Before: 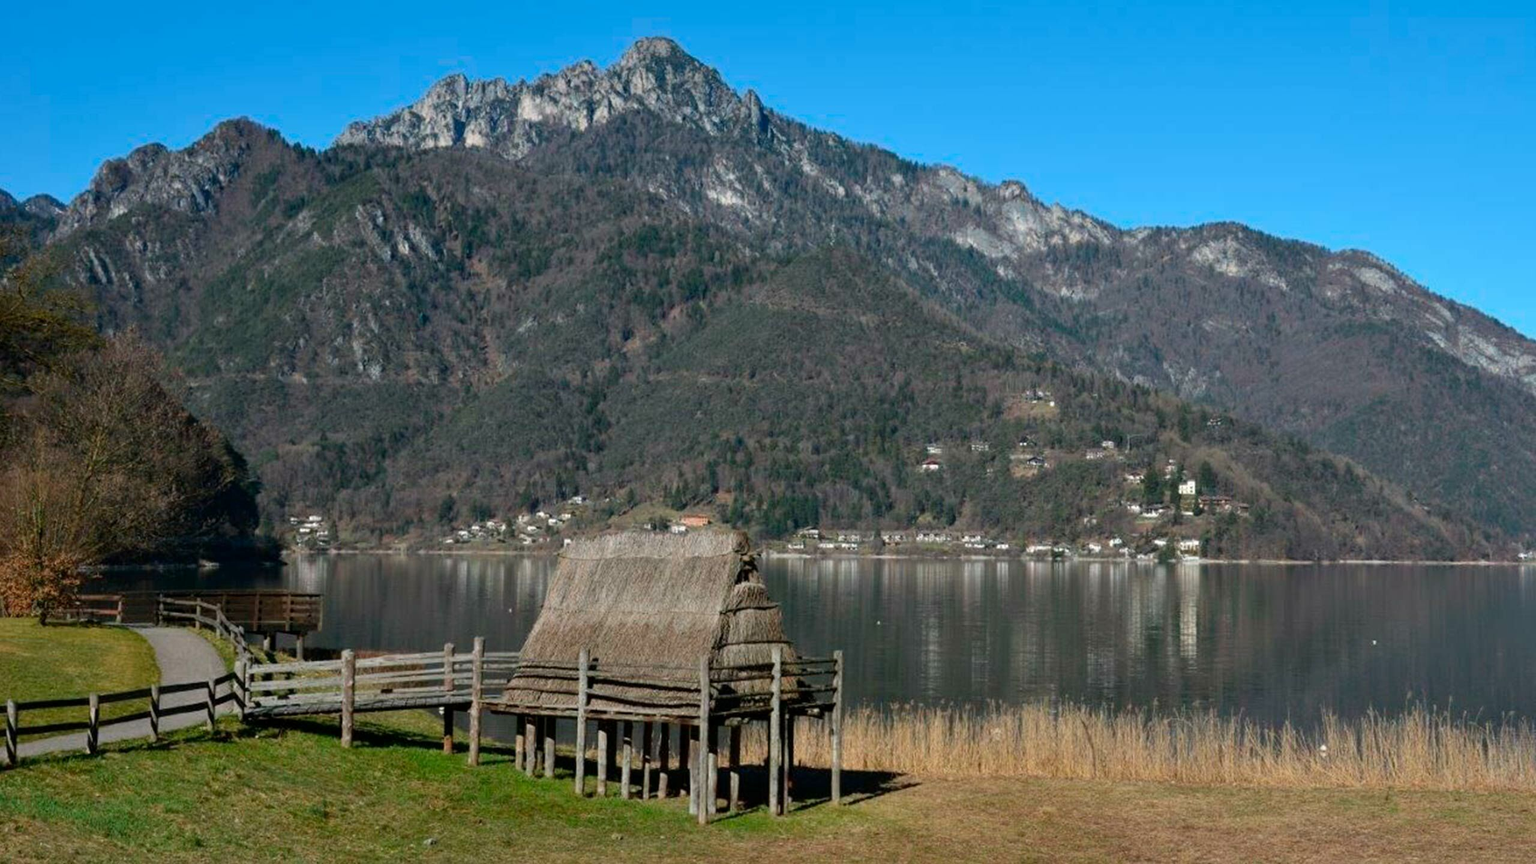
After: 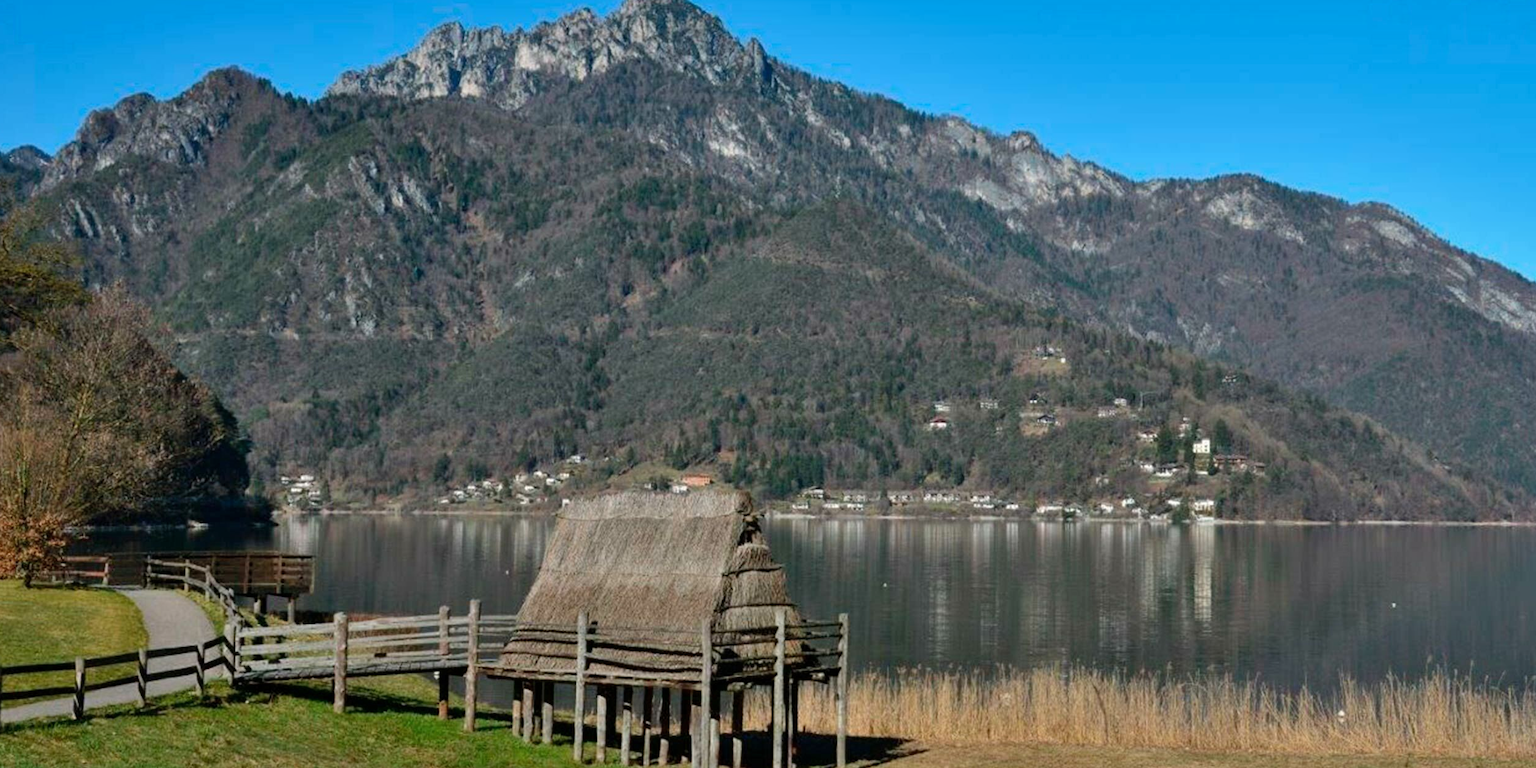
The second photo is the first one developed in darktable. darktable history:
shadows and highlights: low approximation 0.01, soften with gaussian
crop: left 1.066%, top 6.165%, right 1.441%, bottom 7.086%
